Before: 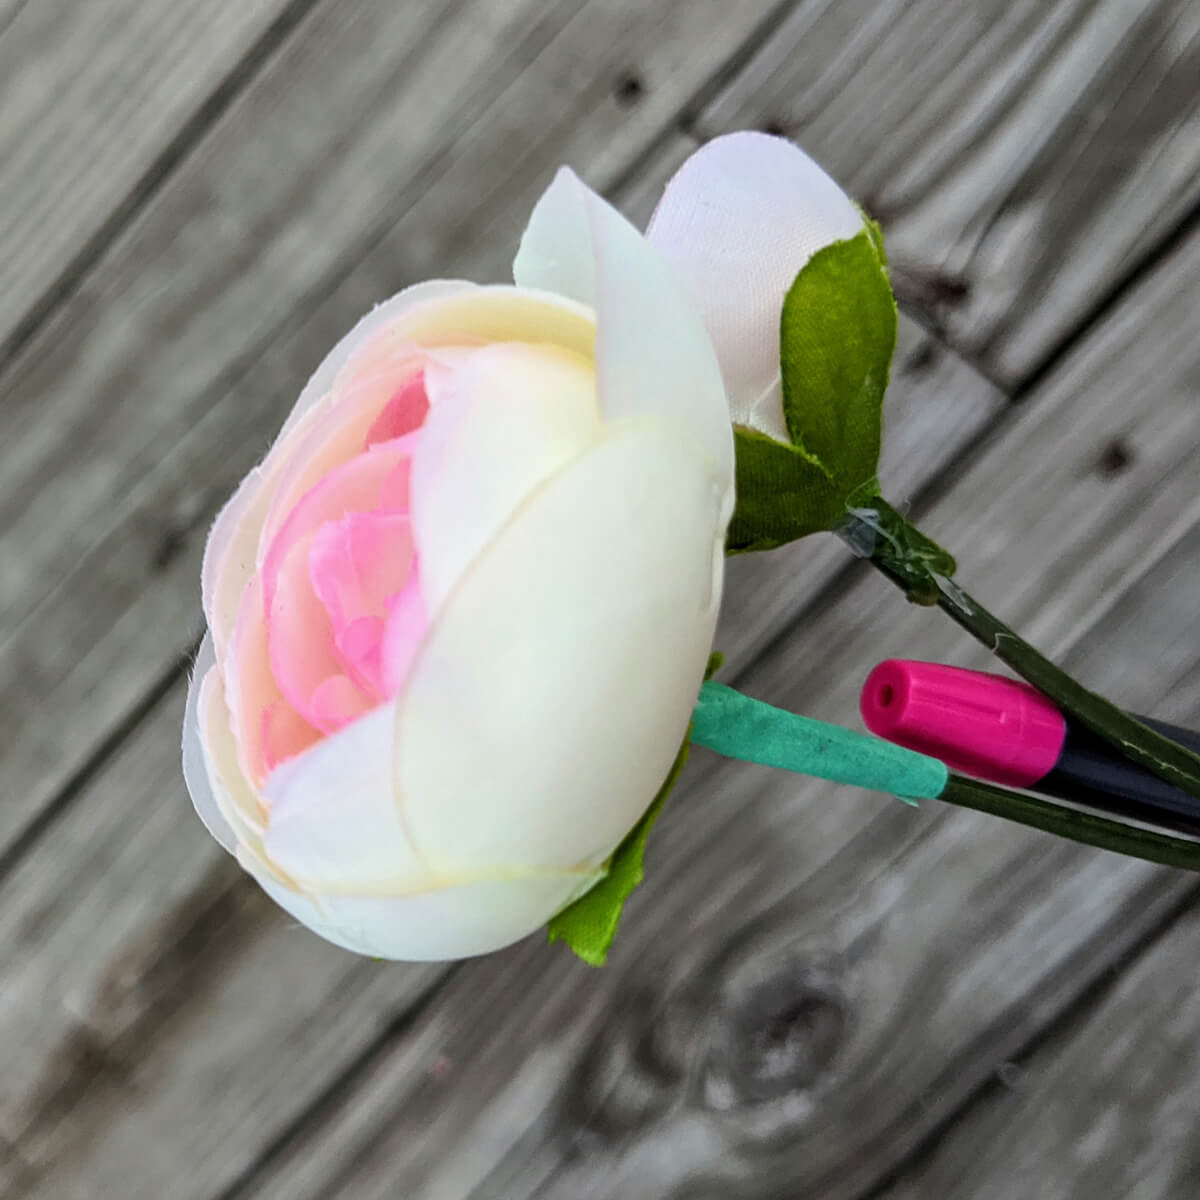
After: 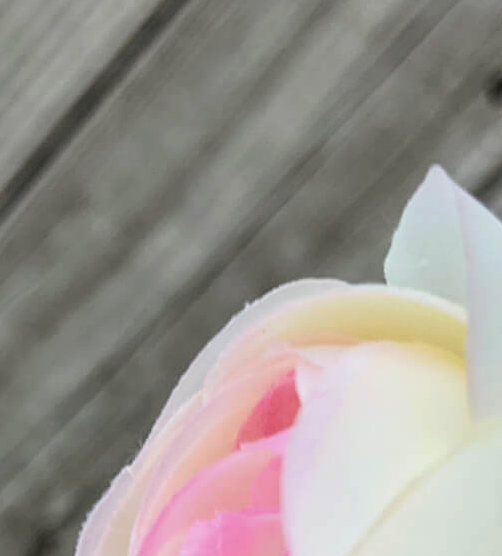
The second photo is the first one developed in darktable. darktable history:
crop and rotate: left 10.806%, top 0.103%, right 47.301%, bottom 53.494%
exposure: exposure -0.156 EV, compensate highlight preservation false
